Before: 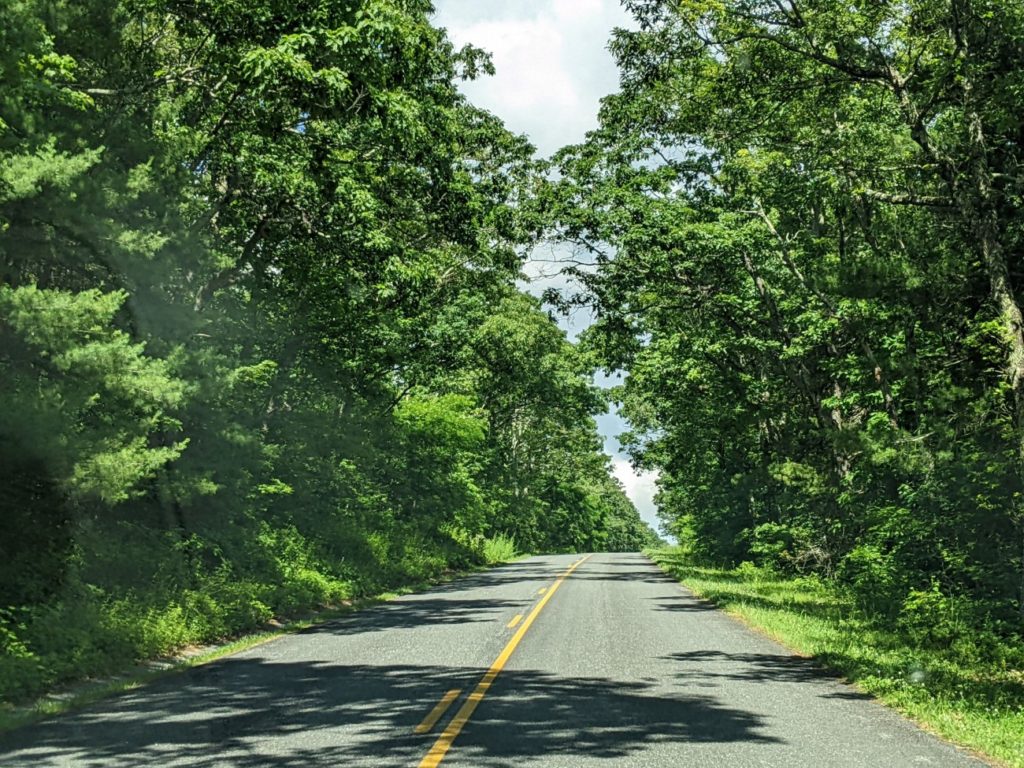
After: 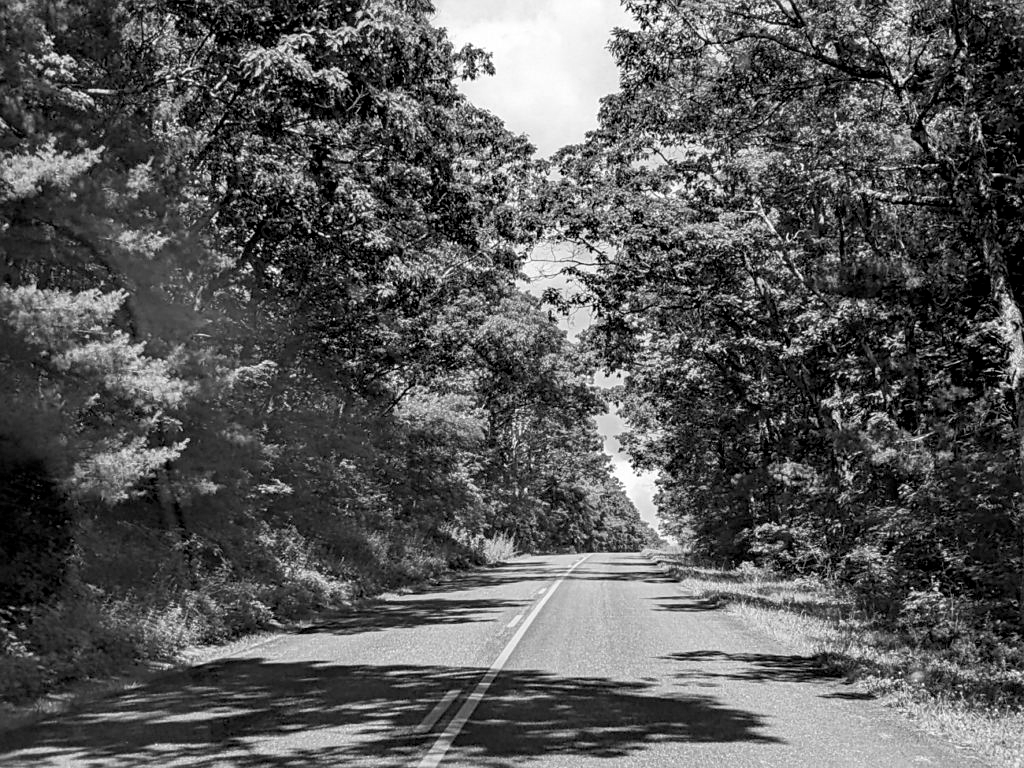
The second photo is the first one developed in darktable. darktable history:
monochrome: on, module defaults
exposure: black level correction 0.009, compensate highlight preservation false
sharpen: amount 0.2
